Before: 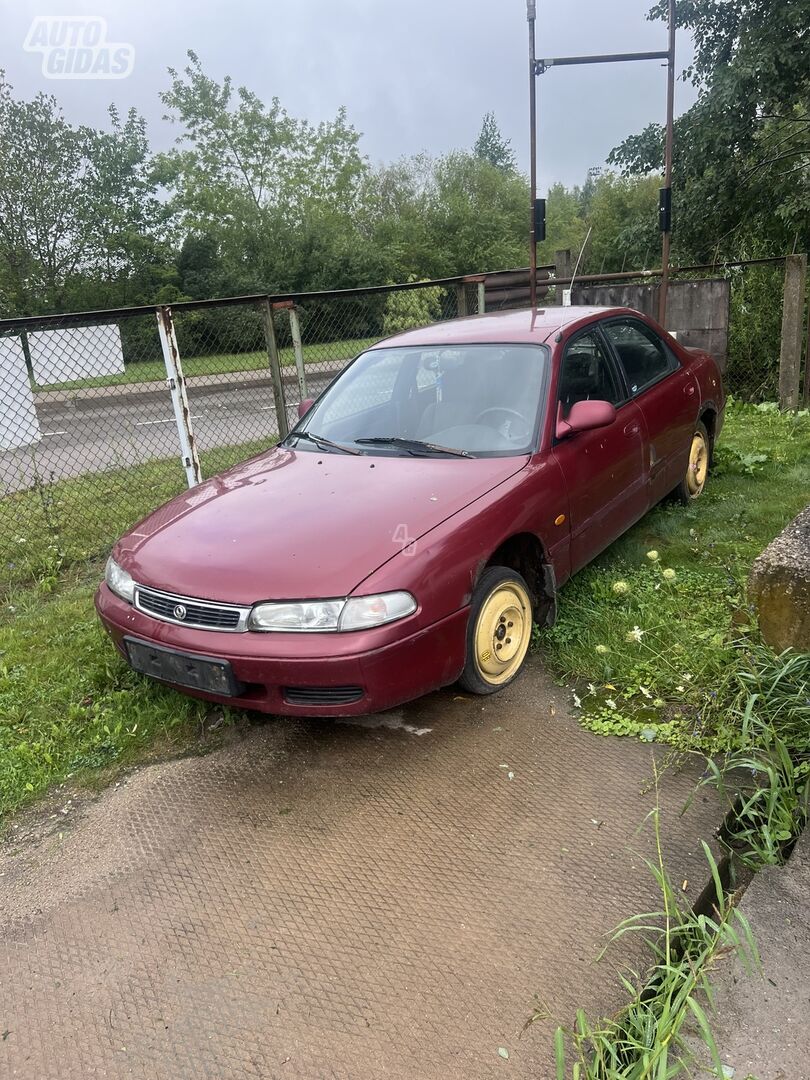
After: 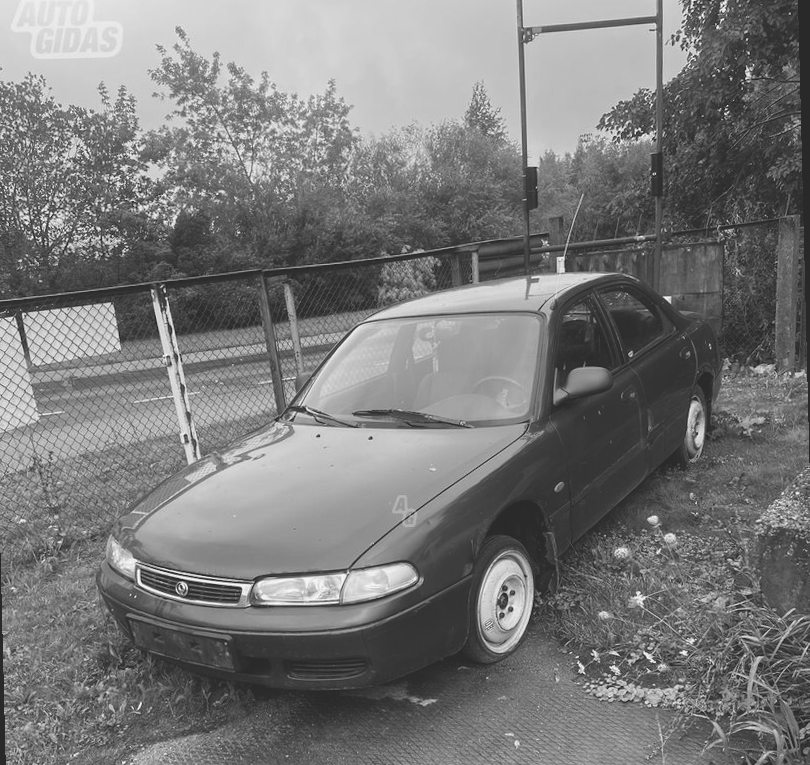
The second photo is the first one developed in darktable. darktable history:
exposure: black level correction -0.025, exposure -0.117 EV, compensate highlight preservation false
monochrome: on, module defaults
crop: bottom 24.988%
rotate and perspective: rotation -1.42°, crop left 0.016, crop right 0.984, crop top 0.035, crop bottom 0.965
